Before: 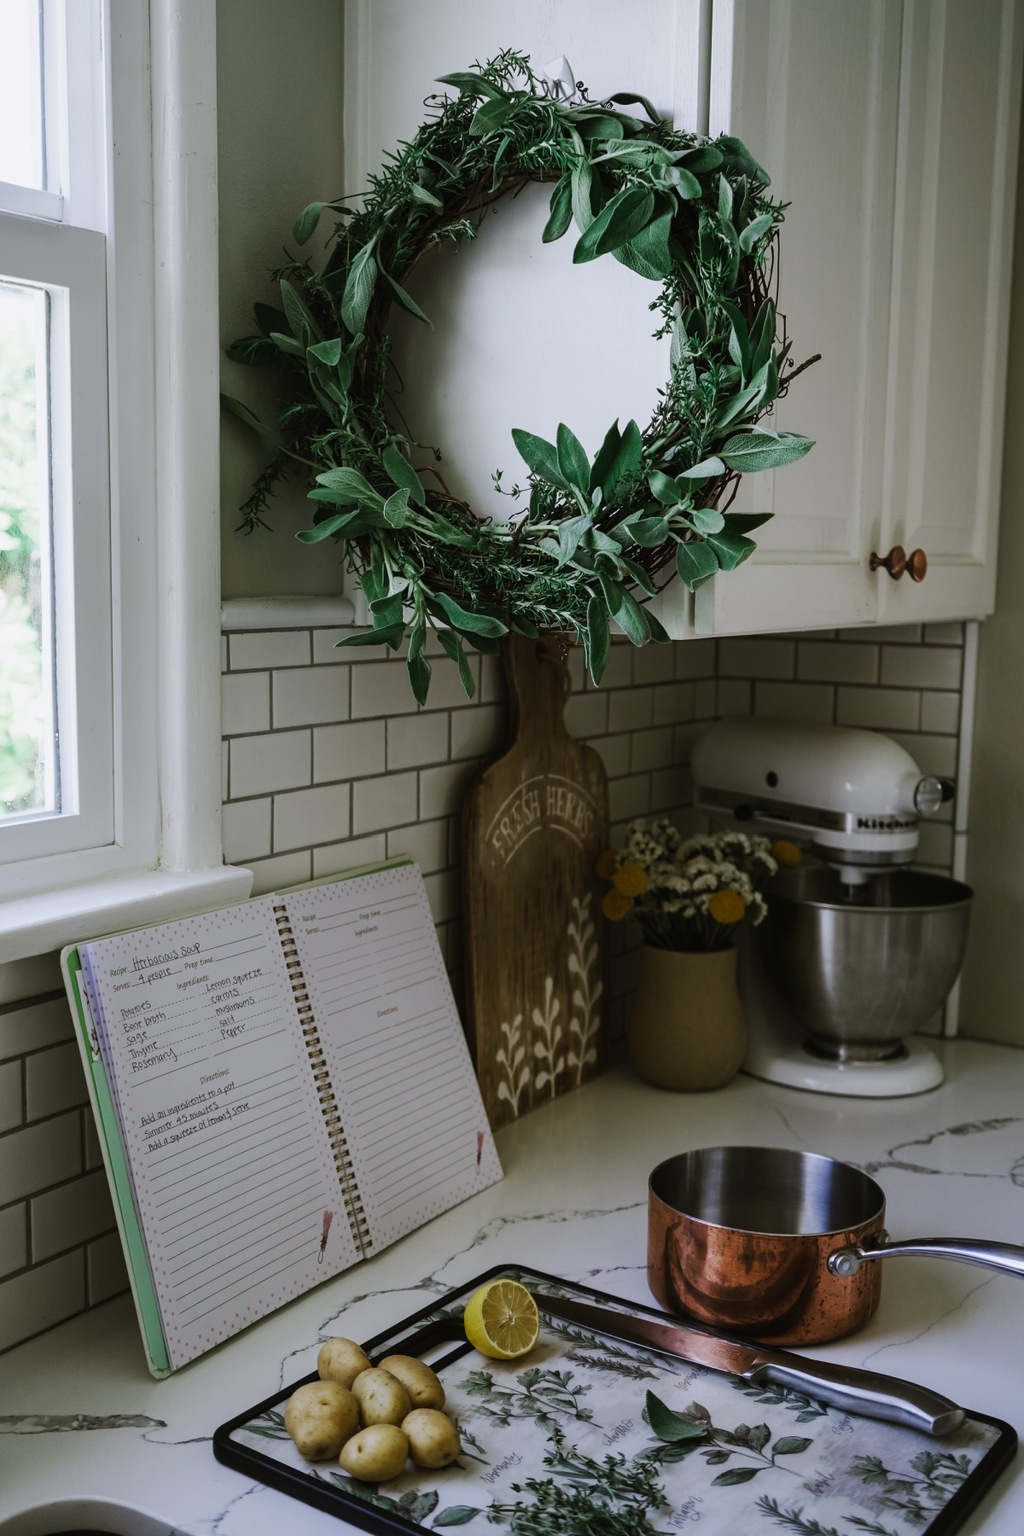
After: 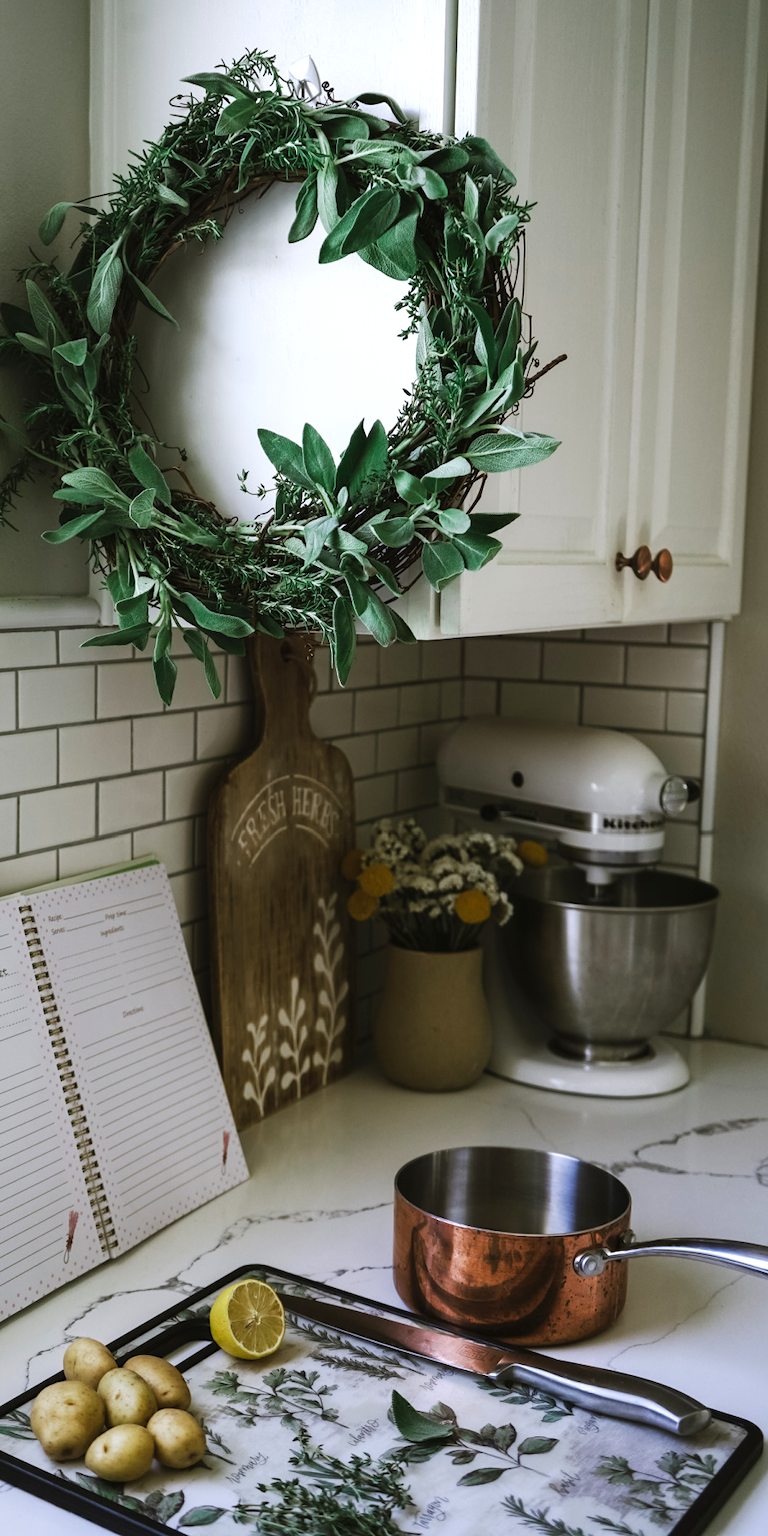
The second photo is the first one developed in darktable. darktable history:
exposure: exposure 0.609 EV, compensate highlight preservation false
crop and rotate: left 24.88%
